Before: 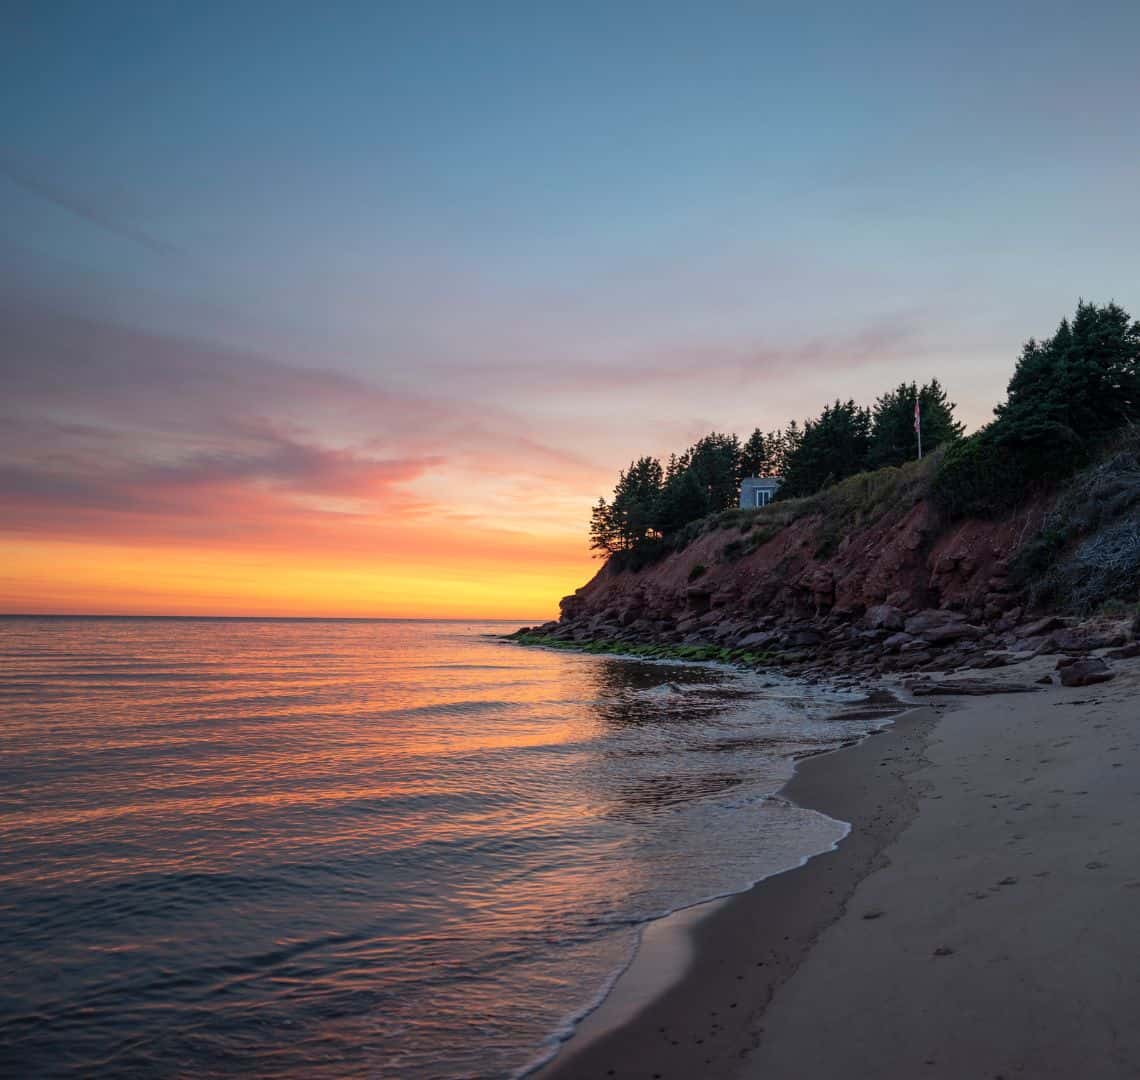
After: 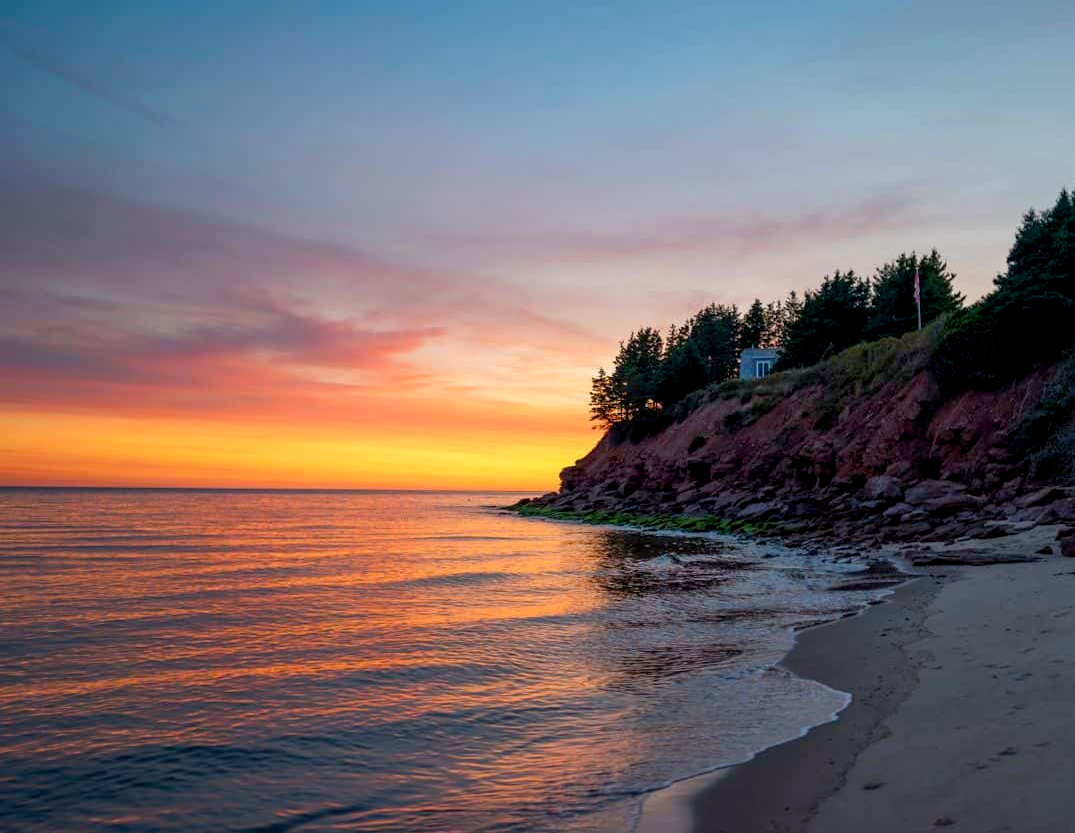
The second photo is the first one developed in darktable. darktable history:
local contrast: mode bilateral grid, contrast 15, coarseness 36, detail 106%, midtone range 0.2
color balance rgb: shadows lift › chroma 1.041%, shadows lift › hue 214.36°, global offset › luminance -0.51%, linear chroma grading › global chroma 15.202%, perceptual saturation grading › global saturation 0.871%, perceptual saturation grading › highlights -8.822%, perceptual saturation grading › mid-tones 18.563%, perceptual saturation grading › shadows 29.114%
crop and rotate: angle 0.088°, top 11.938%, right 5.496%, bottom 10.785%
